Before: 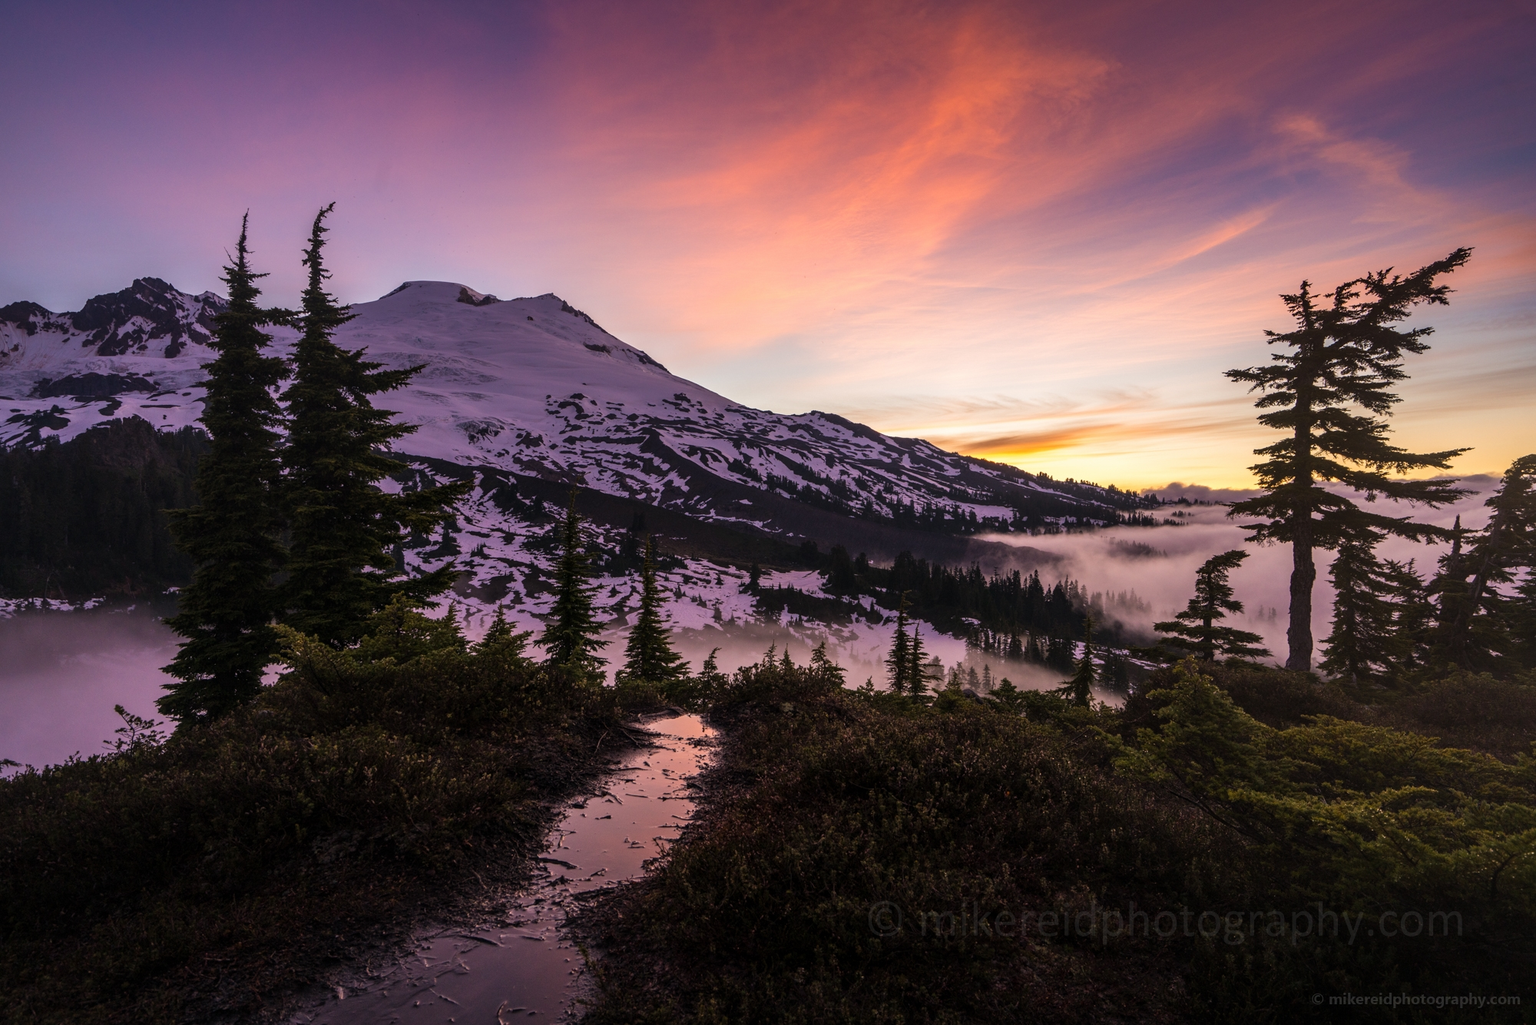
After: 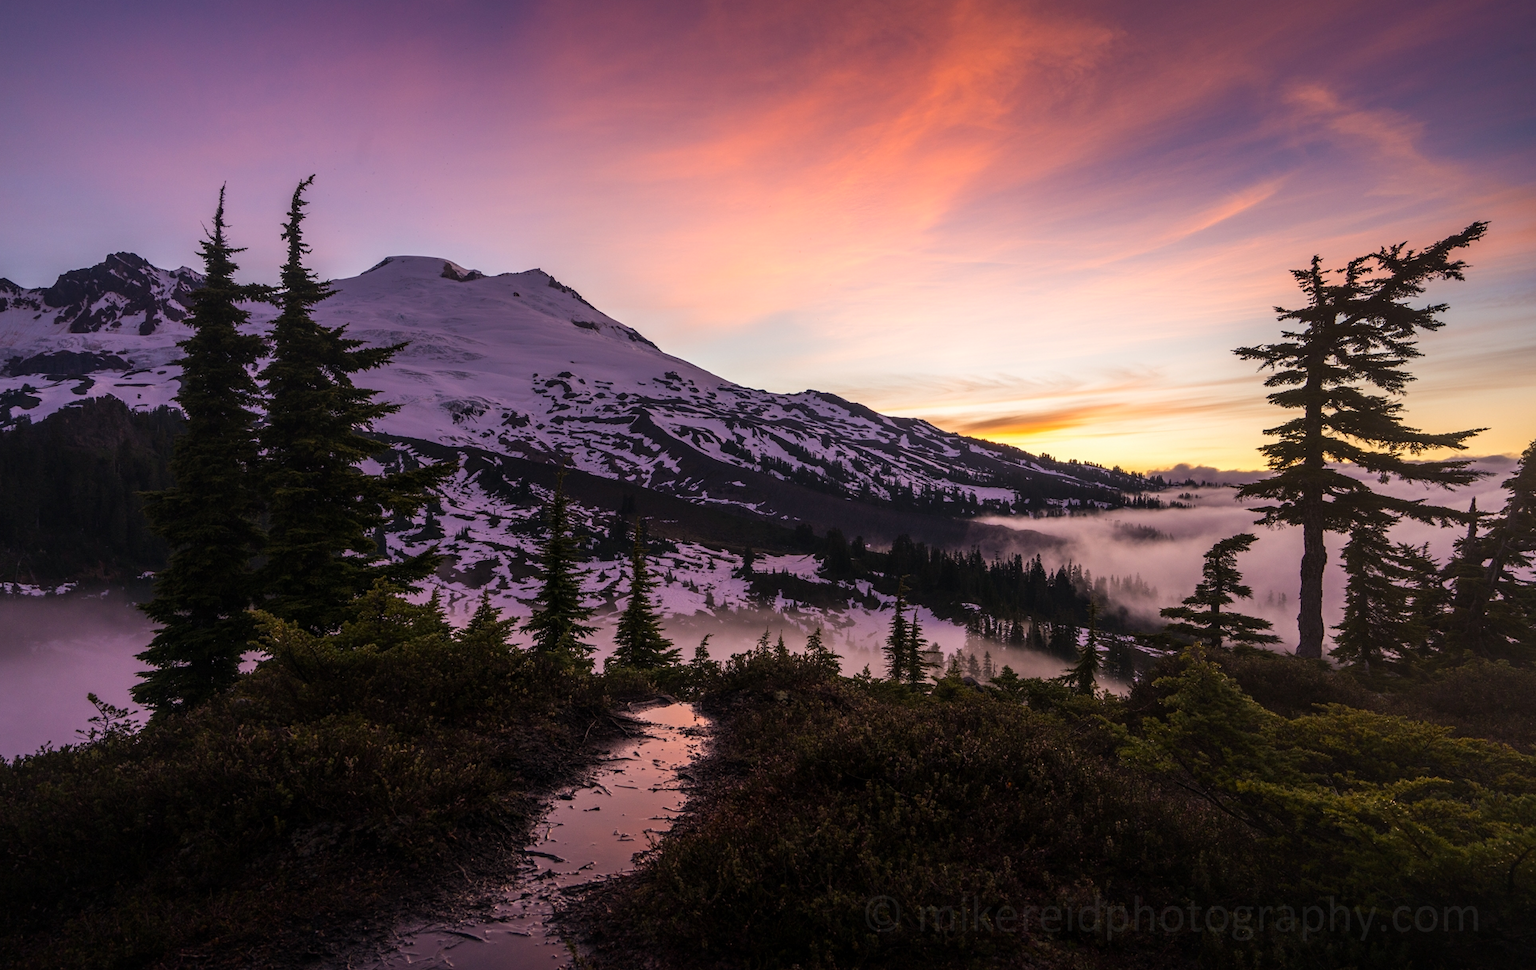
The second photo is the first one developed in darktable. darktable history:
shadows and highlights: shadows -23.08, highlights 46.15, soften with gaussian
rgb levels: preserve colors max RGB
crop: left 1.964%, top 3.251%, right 1.122%, bottom 4.933%
rotate and perspective: automatic cropping original format, crop left 0, crop top 0
